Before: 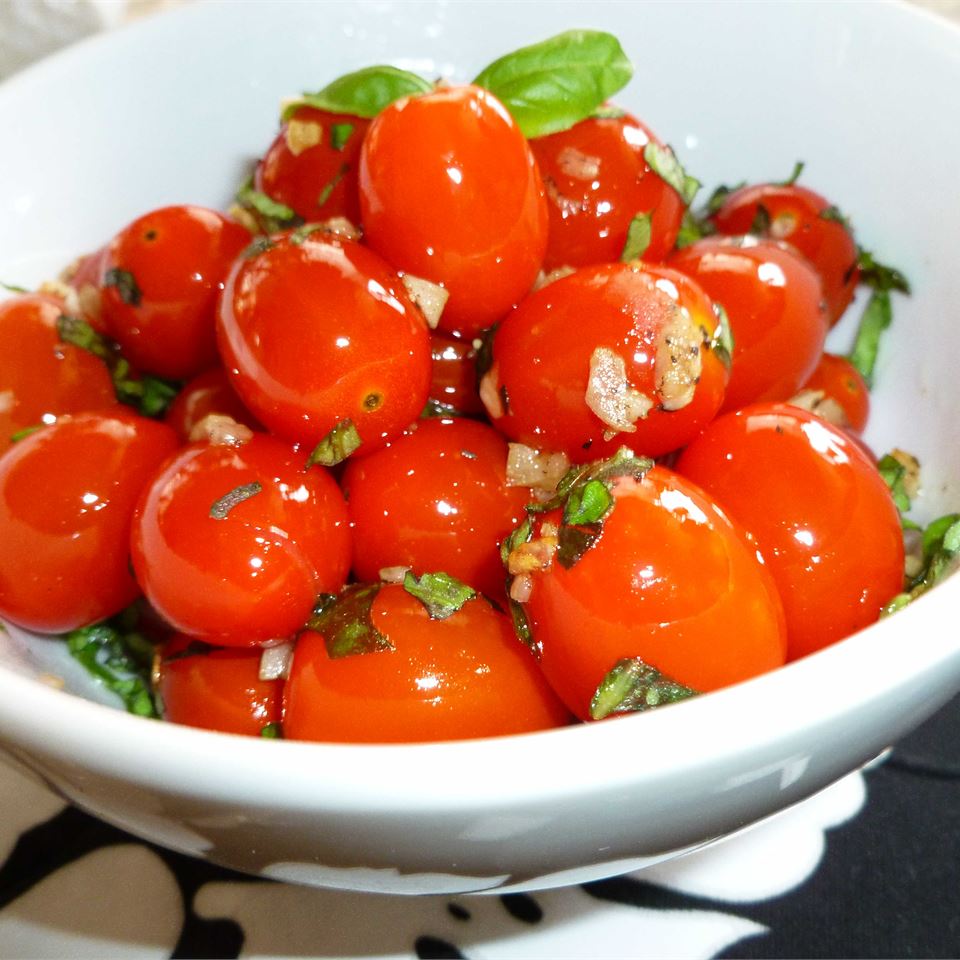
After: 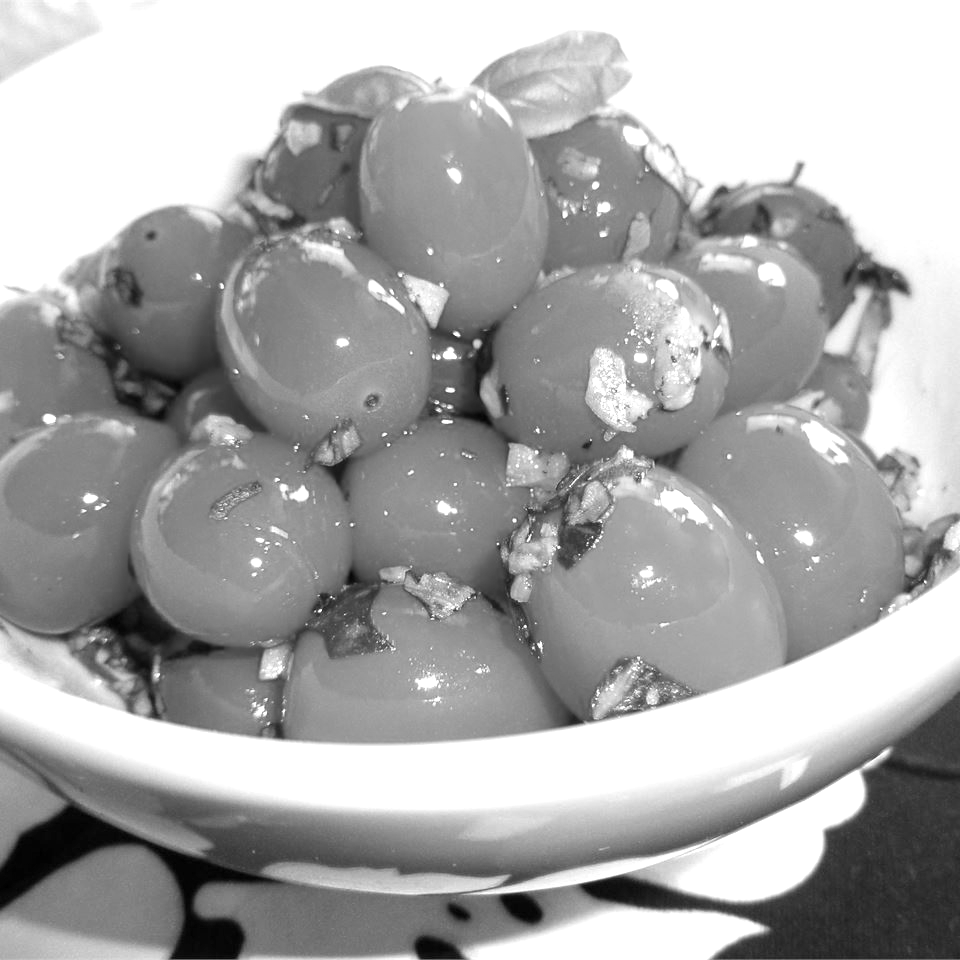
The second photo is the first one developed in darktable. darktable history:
monochrome: on, module defaults
white balance: red 1.042, blue 1.17
exposure: black level correction 0.001, exposure 0.5 EV, compensate exposure bias true, compensate highlight preservation false
